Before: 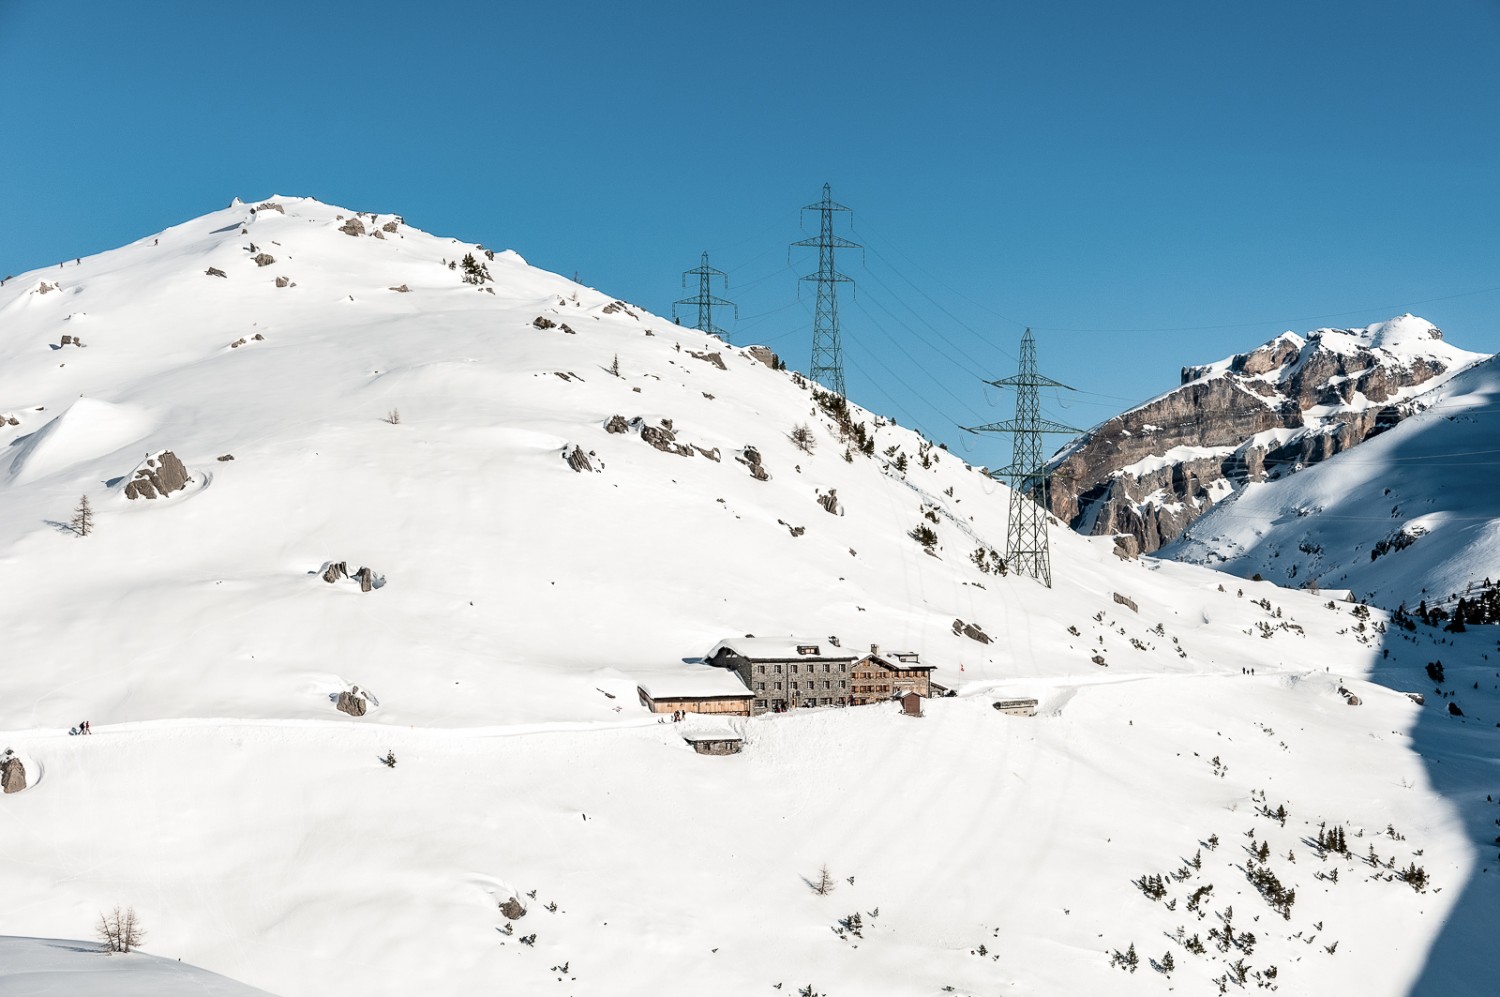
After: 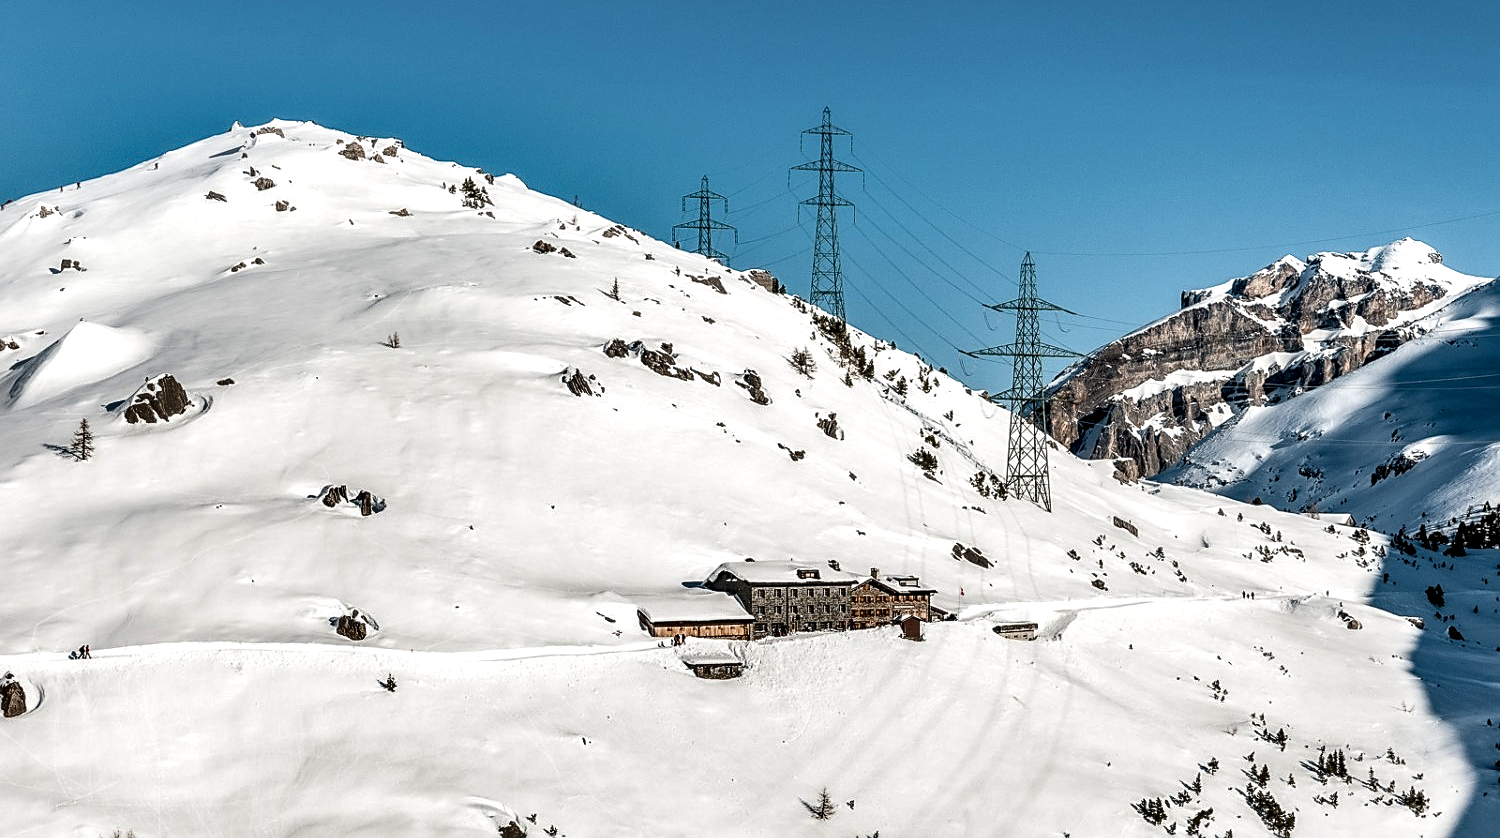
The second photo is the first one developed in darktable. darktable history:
shadows and highlights: soften with gaussian
local contrast: detail 160%
sharpen: amount 0.469
crop: top 7.626%, bottom 8.295%
